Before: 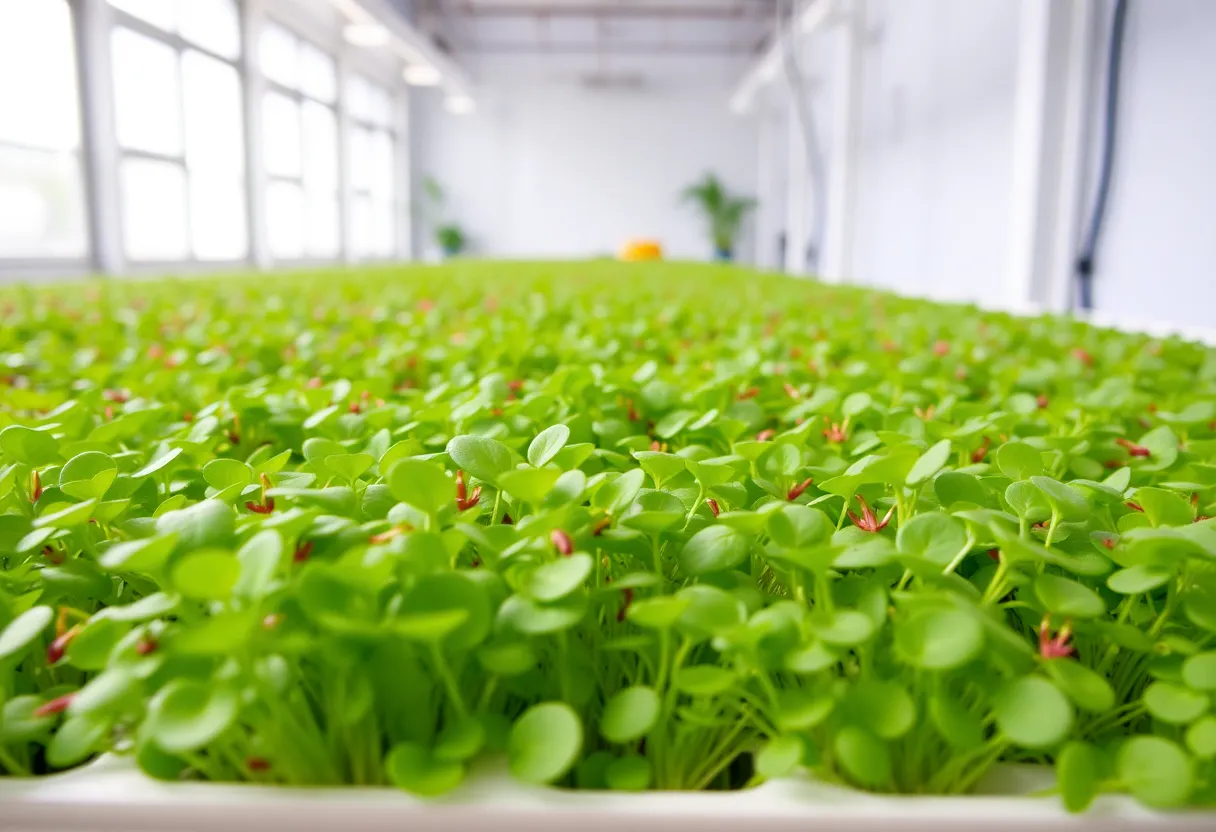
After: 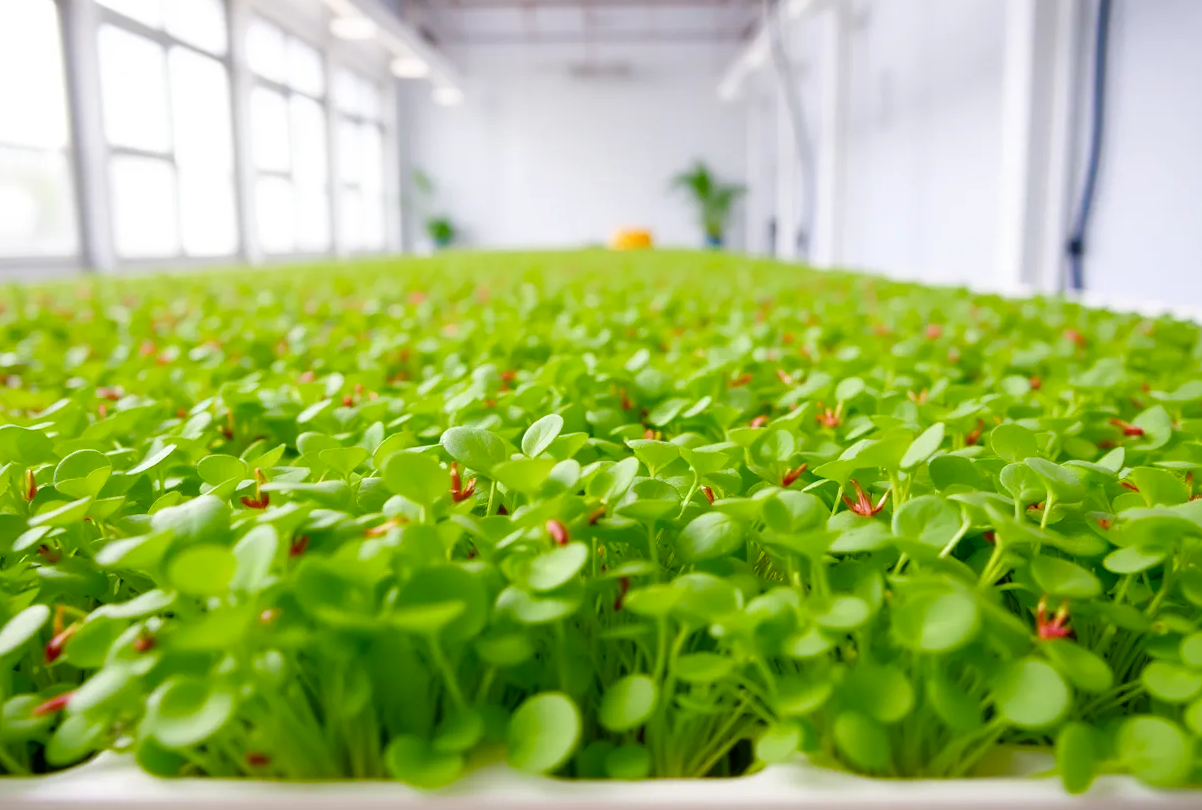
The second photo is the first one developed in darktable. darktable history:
color balance rgb: perceptual saturation grading › global saturation 20%, perceptual saturation grading › highlights -25%, perceptual saturation grading › shadows 50%
rotate and perspective: rotation -1°, crop left 0.011, crop right 0.989, crop top 0.025, crop bottom 0.975
